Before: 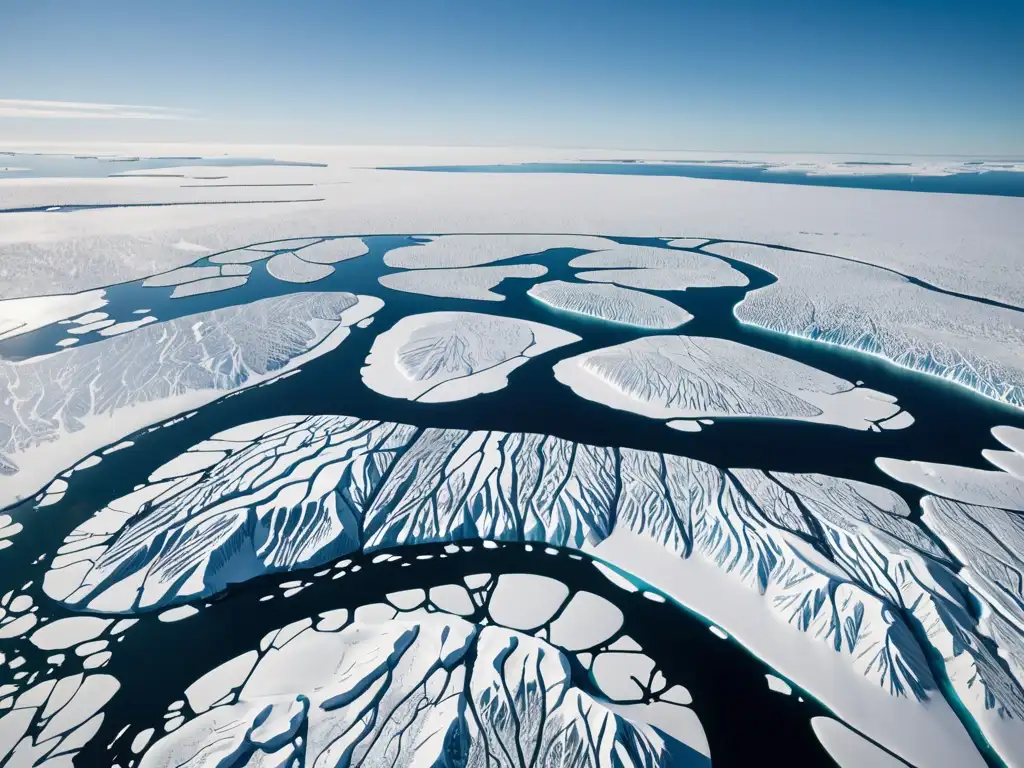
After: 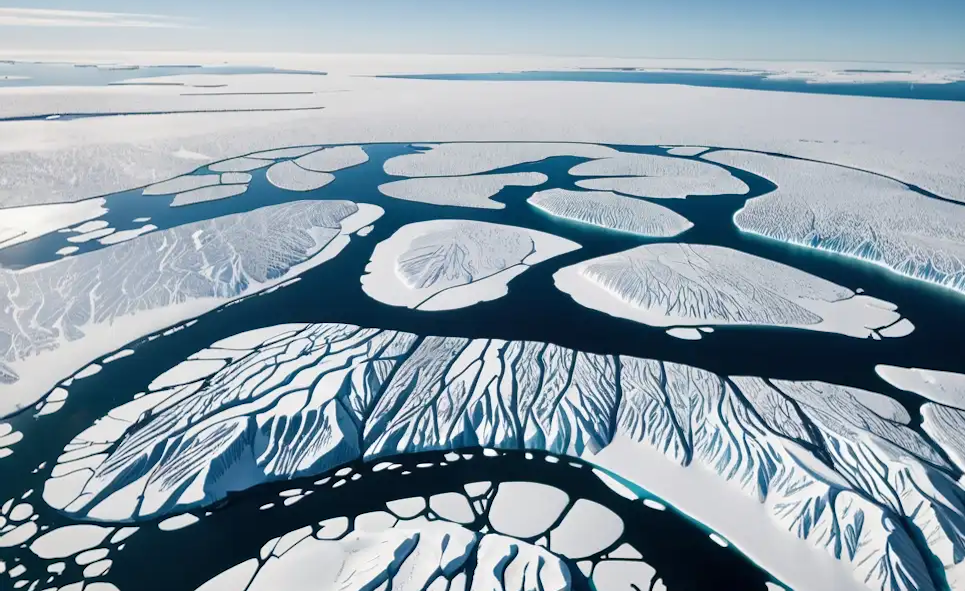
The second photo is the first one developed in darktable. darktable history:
crop and rotate: angle 0.056°, top 11.975%, right 5.543%, bottom 10.968%
